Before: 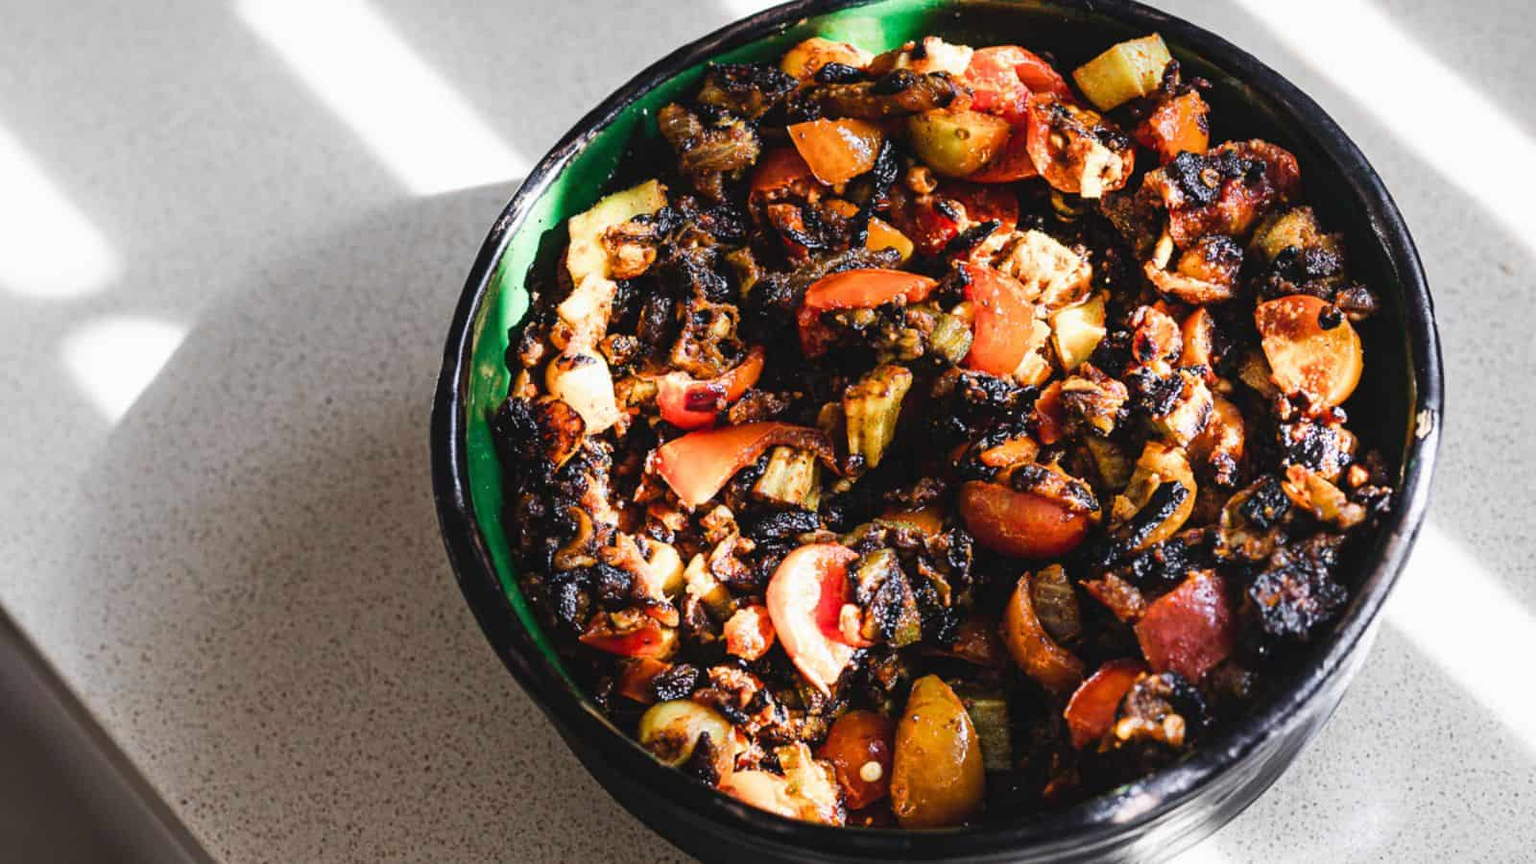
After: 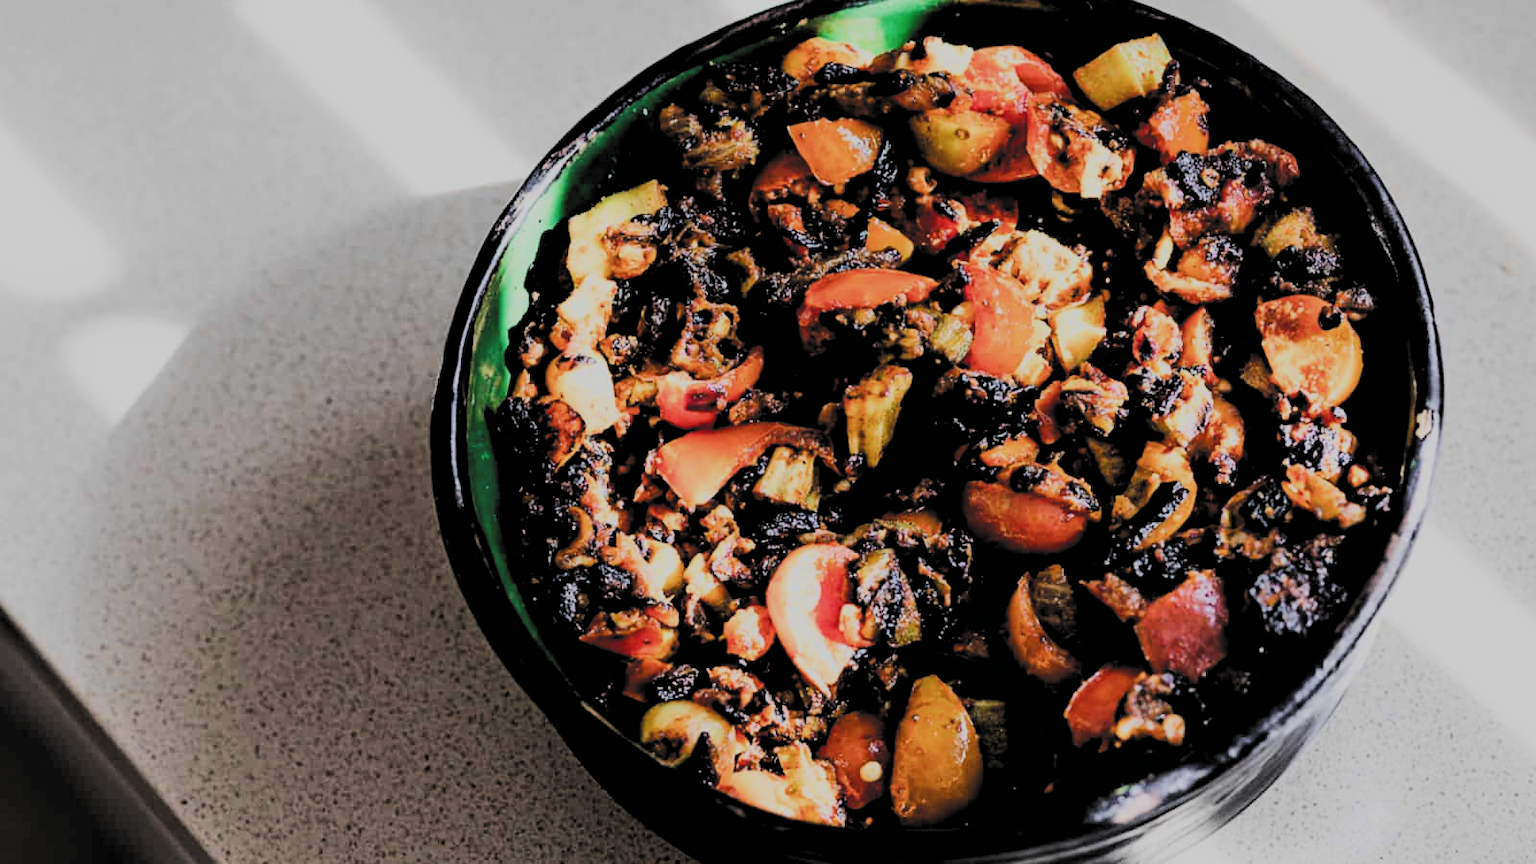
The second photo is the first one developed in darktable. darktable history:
filmic rgb: black relative exposure -3.08 EV, white relative exposure 7.06 EV, hardness 1.47, contrast 1.354, color science v5 (2021), contrast in shadows safe, contrast in highlights safe
